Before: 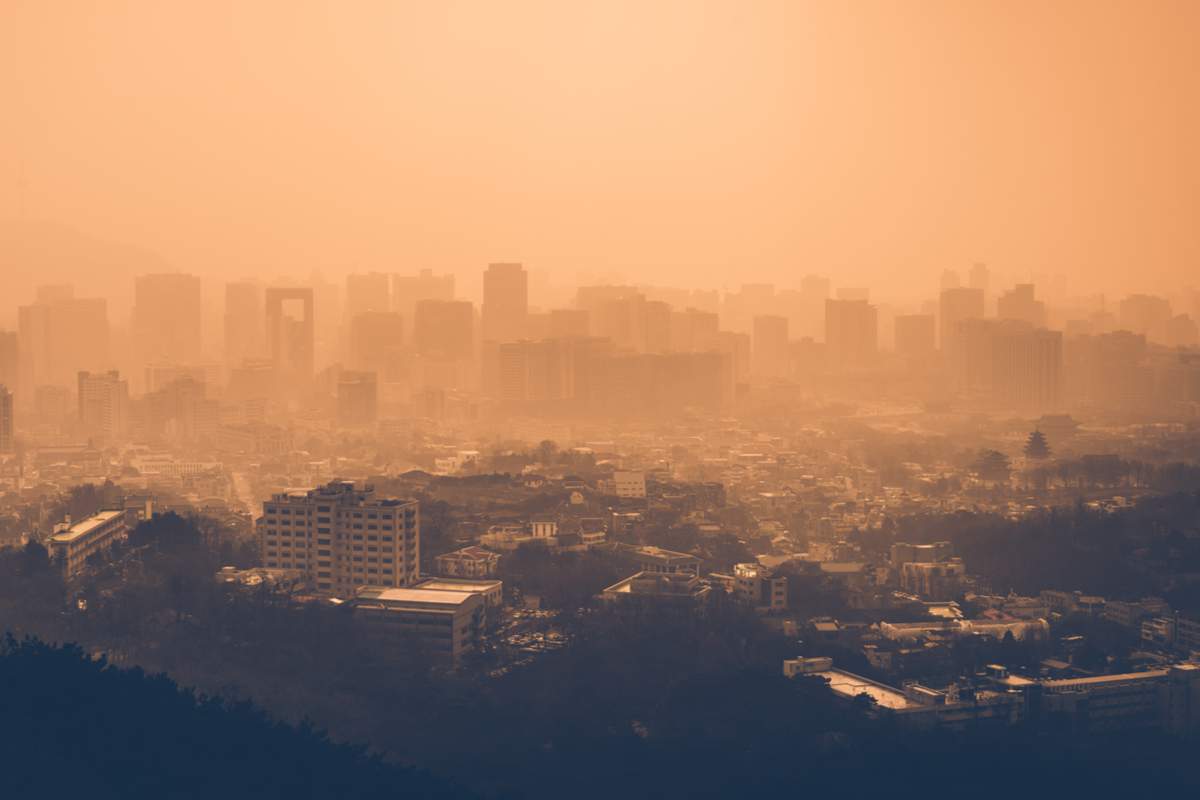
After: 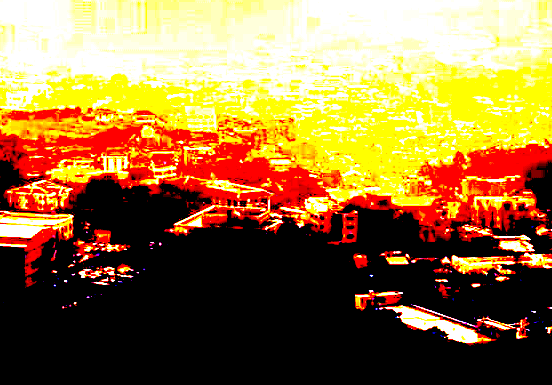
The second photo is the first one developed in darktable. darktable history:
exposure: black level correction 0.099, exposure 3.007 EV, compensate exposure bias true, compensate highlight preservation false
crop: left 35.766%, top 45.777%, right 18.198%, bottom 6.057%
